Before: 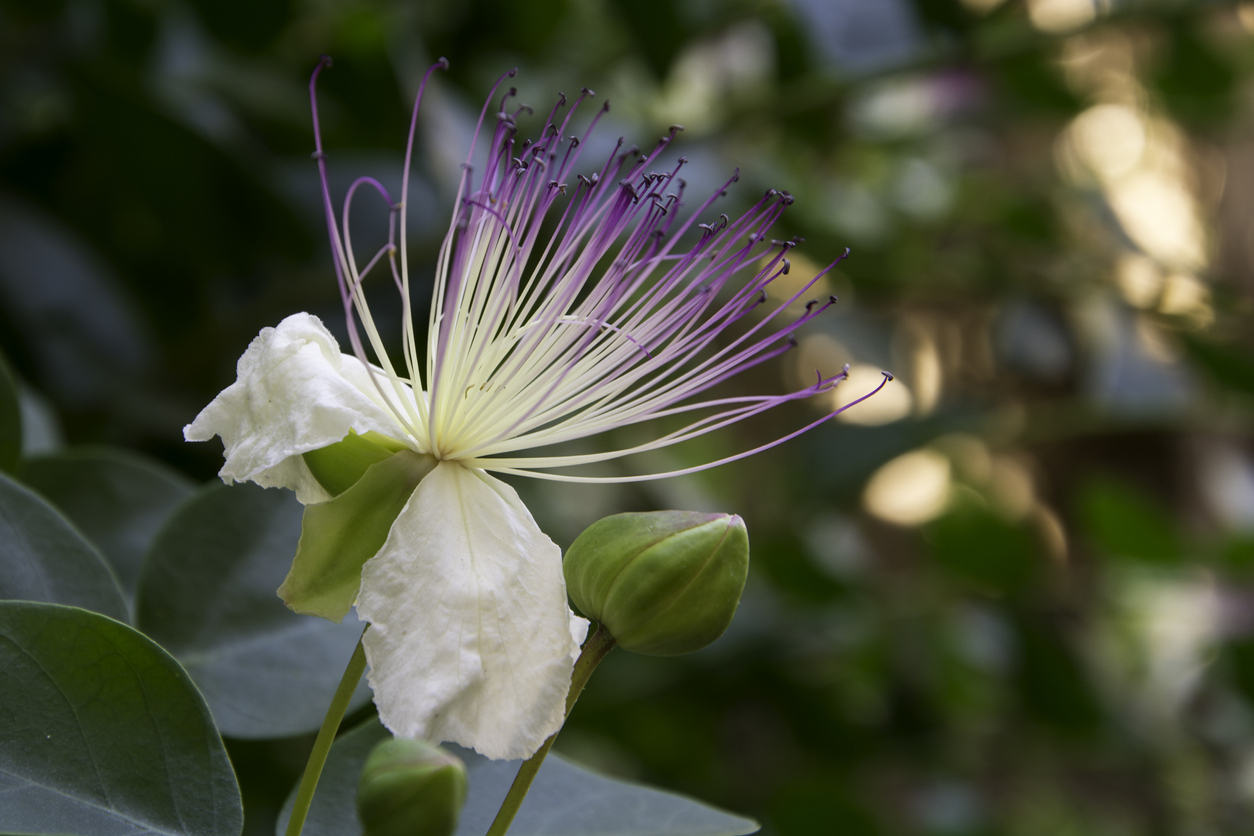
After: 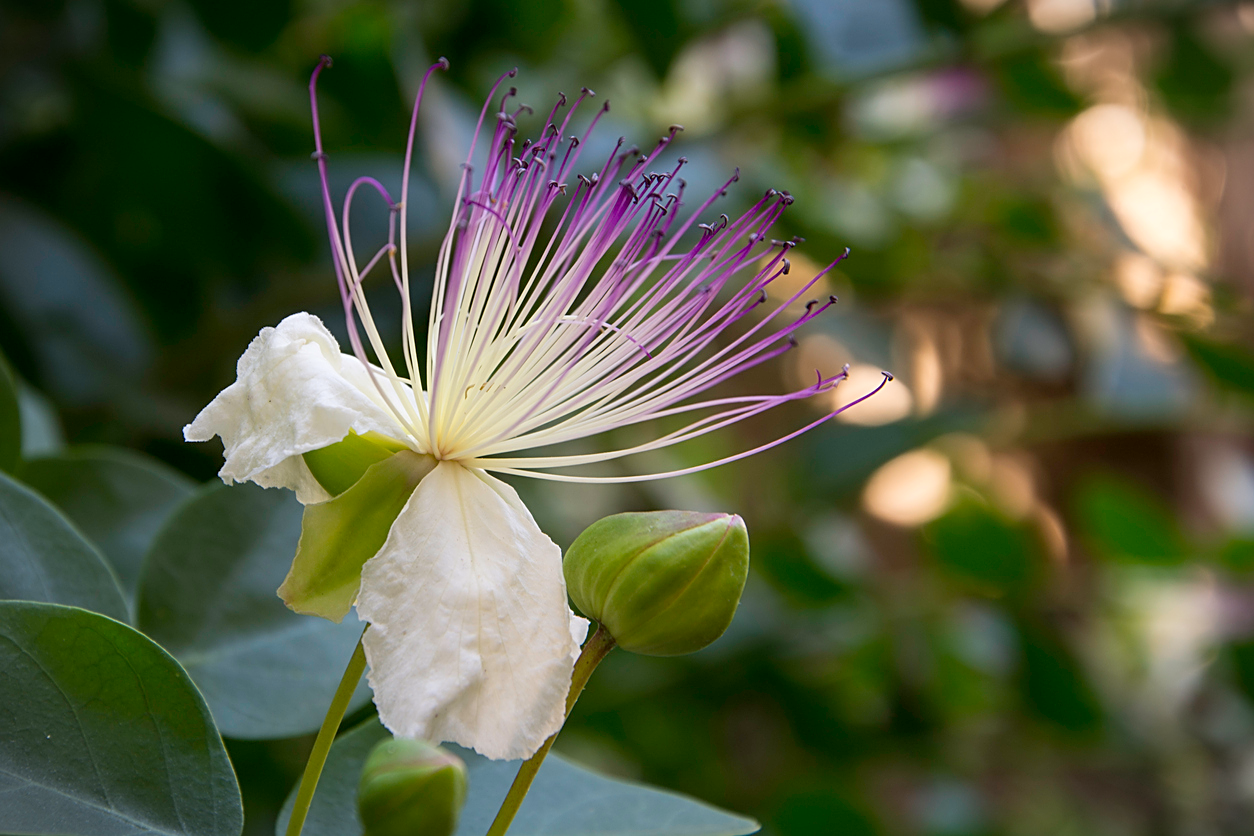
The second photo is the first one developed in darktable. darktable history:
sharpen: on, module defaults
vignetting: fall-off start 99.56%, width/height ratio 1.325
